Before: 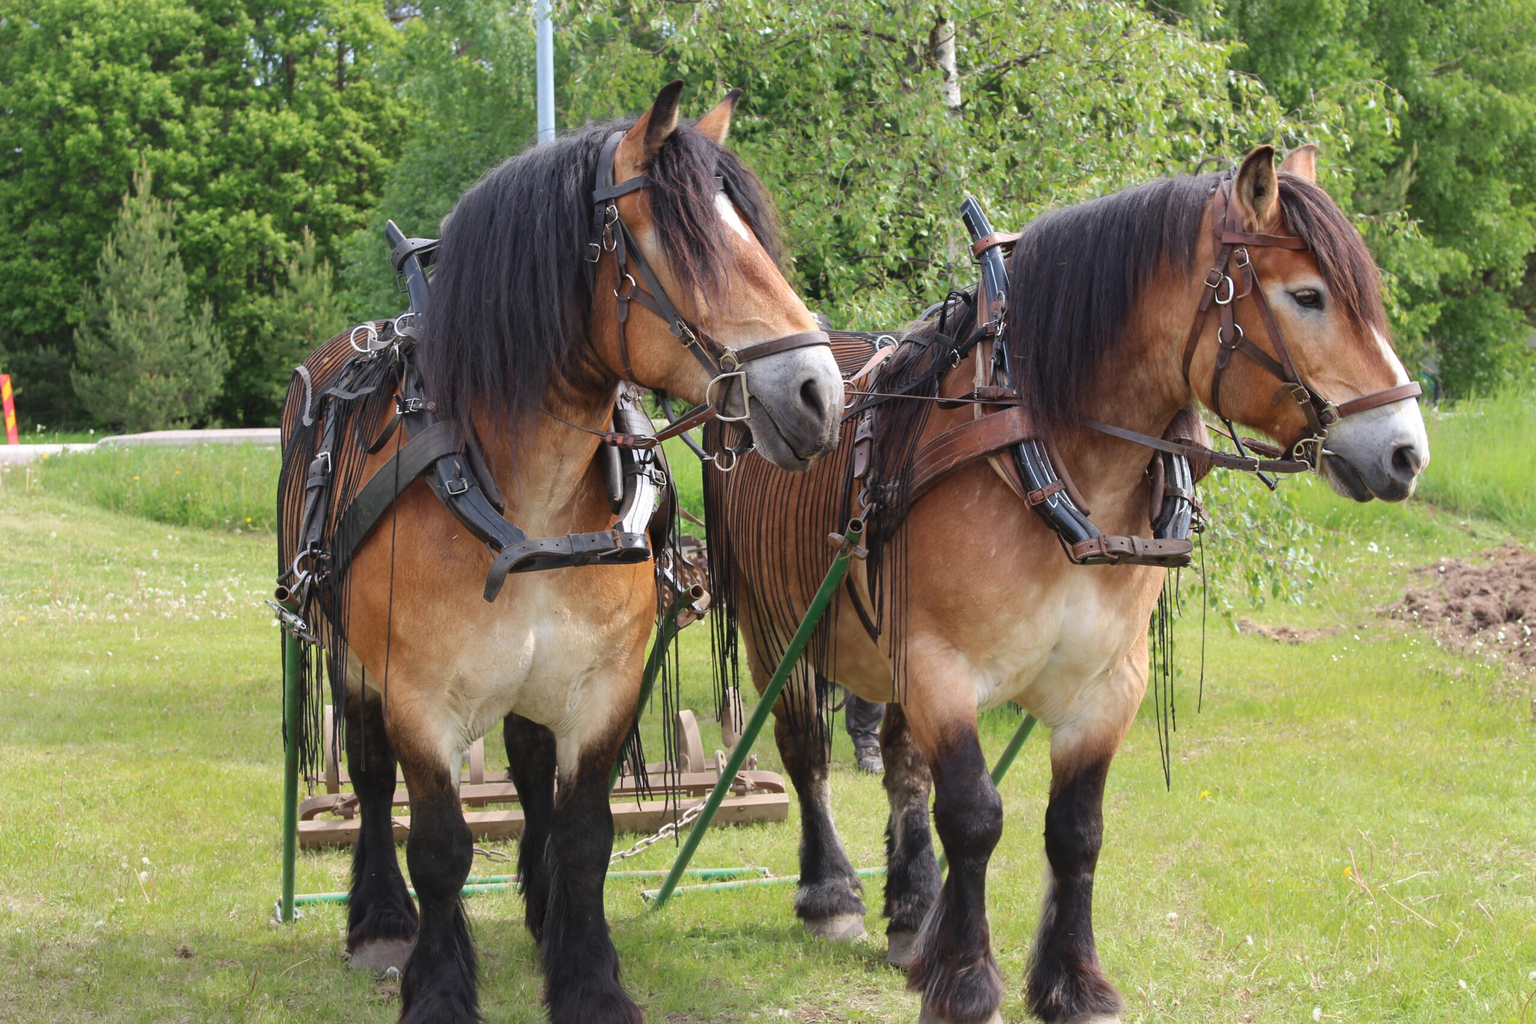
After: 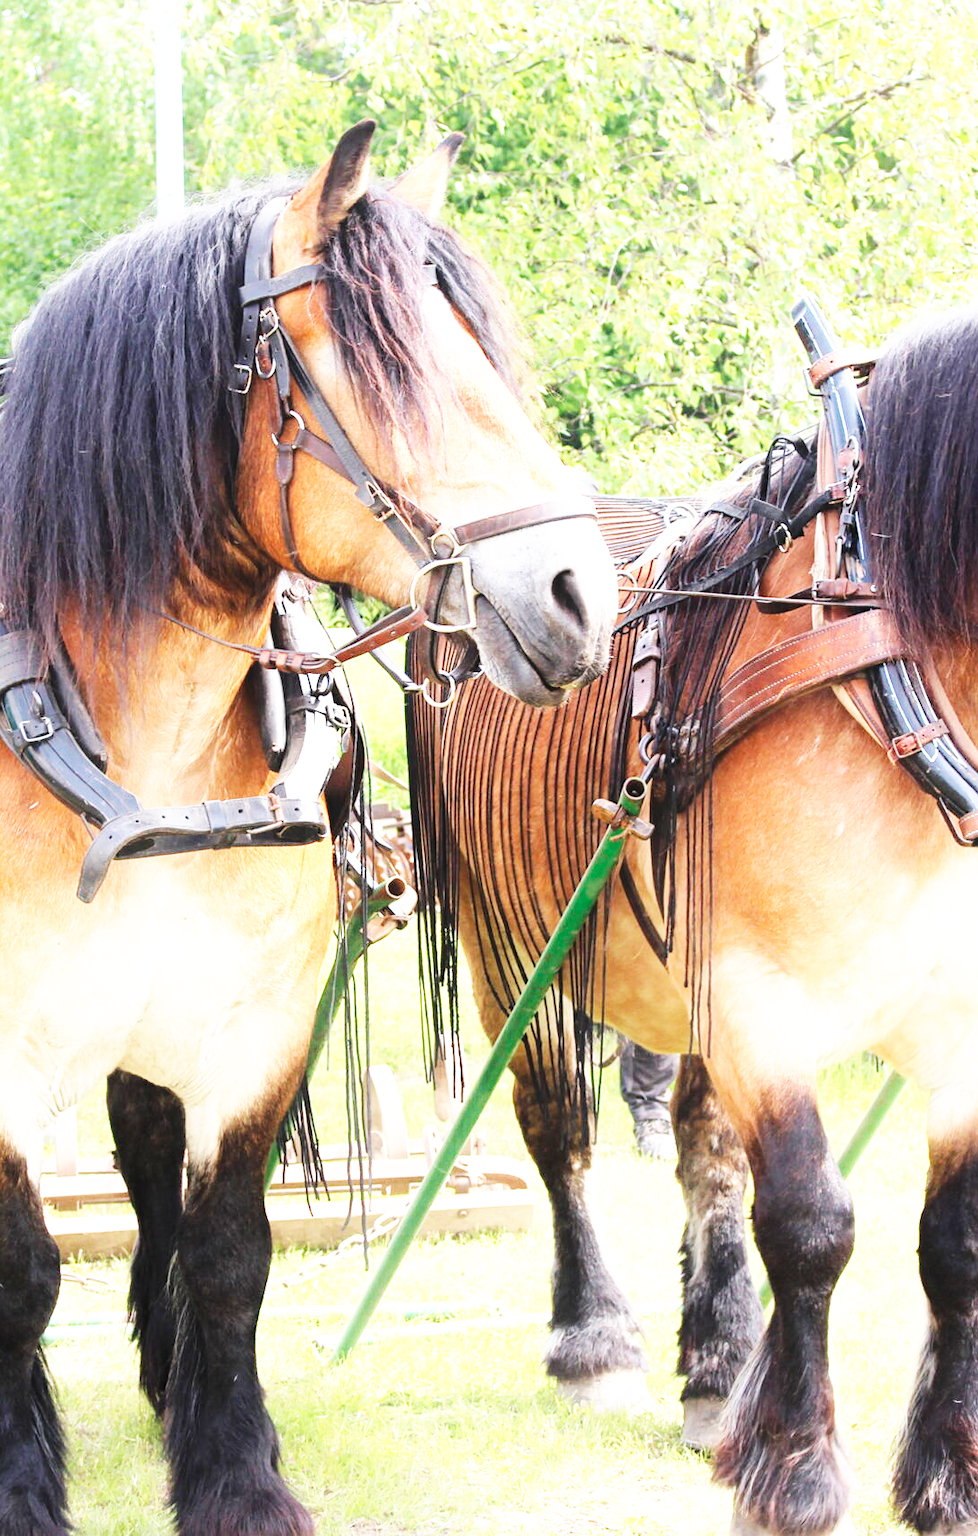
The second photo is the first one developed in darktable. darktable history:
exposure: black level correction 0, exposure 0.5 EV, compensate highlight preservation false
base curve: curves: ch0 [(0, 0) (0.007, 0.004) (0.027, 0.03) (0.046, 0.07) (0.207, 0.54) (0.442, 0.872) (0.673, 0.972) (1, 1)], preserve colors none
contrast equalizer: y [[0.439, 0.44, 0.442, 0.457, 0.493, 0.498], [0.5 ×6], [0.5 ×6], [0 ×6], [0 ×6]]
crop: left 28.169%, right 29.367%
tone equalizer: -8 EV -0.779 EV, -7 EV -0.734 EV, -6 EV -0.581 EV, -5 EV -0.385 EV, -3 EV 0.384 EV, -2 EV 0.6 EV, -1 EV 0.683 EV, +0 EV 0.766 EV
